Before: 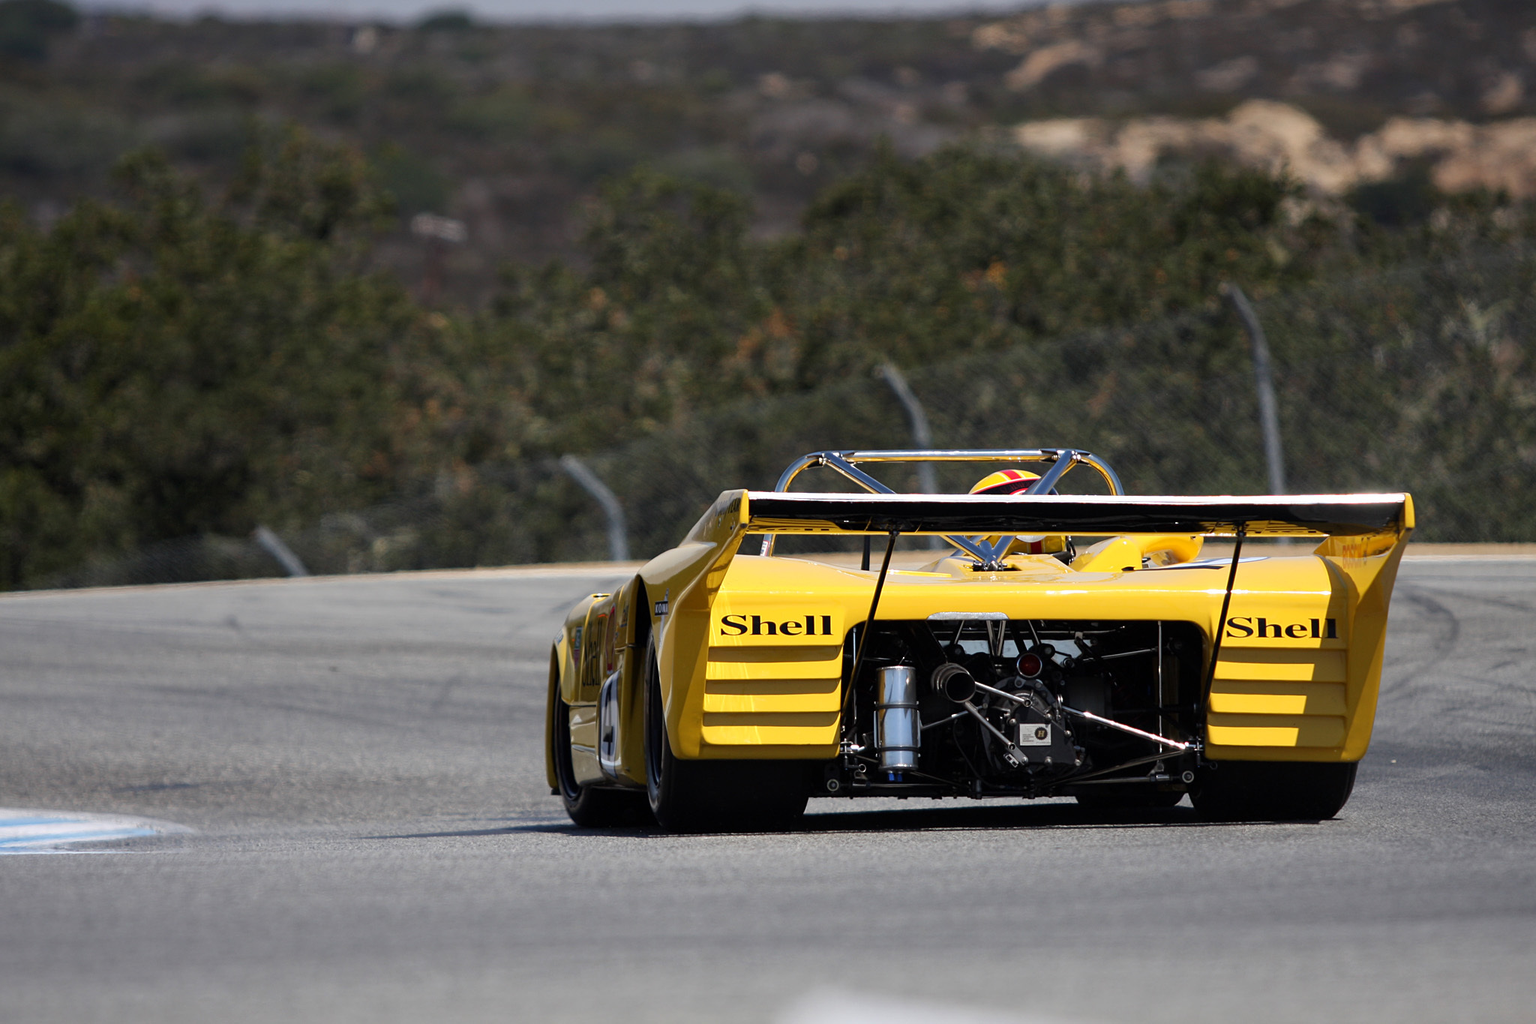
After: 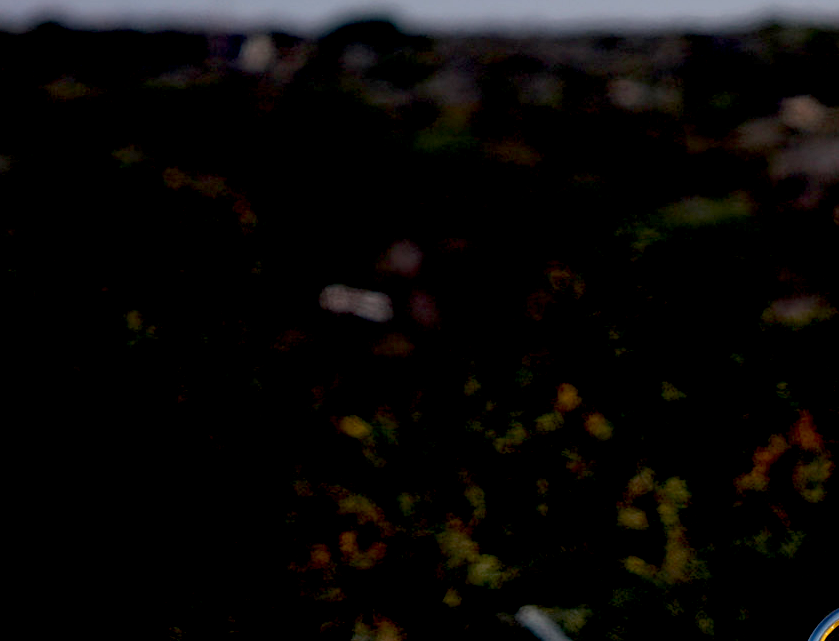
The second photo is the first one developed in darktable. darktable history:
crop and rotate: left 11.273%, top 0.114%, right 47.755%, bottom 52.854%
exposure: black level correction 0.057, compensate highlight preservation false
color balance rgb: perceptual saturation grading › global saturation 0.207%, contrast 5.199%
